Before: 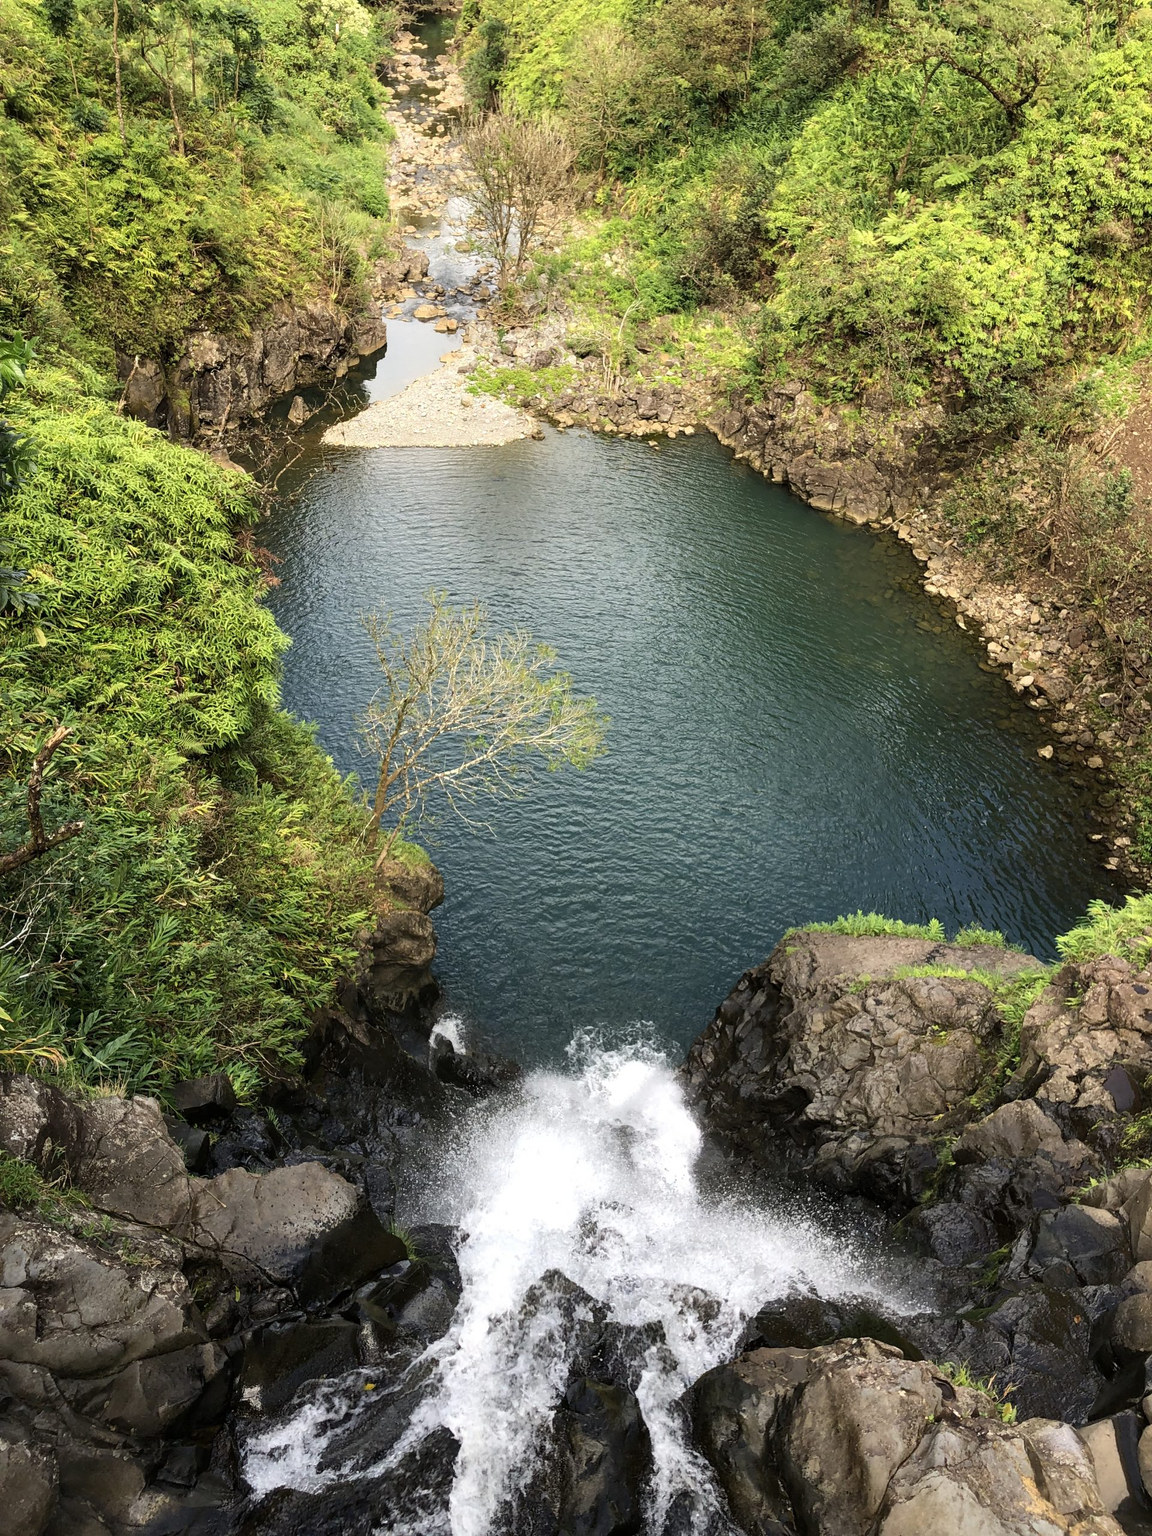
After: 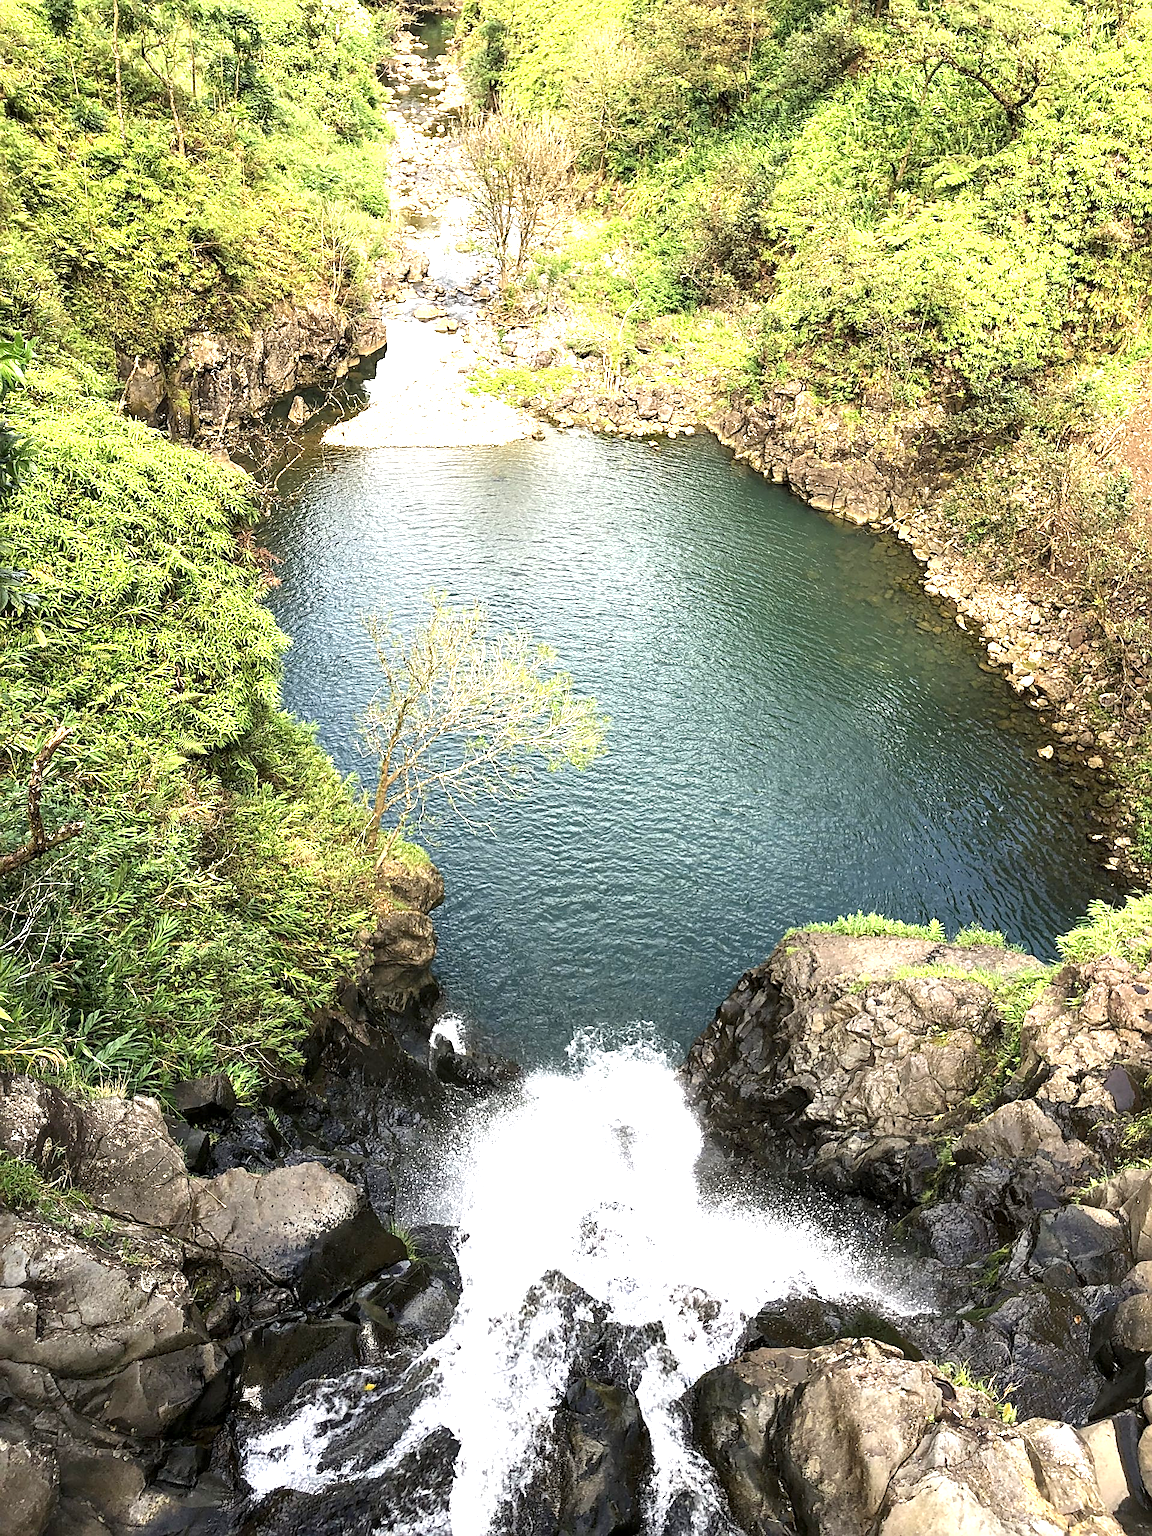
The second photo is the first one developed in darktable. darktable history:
sharpen: on, module defaults
exposure: exposure 1.16 EV, compensate exposure bias true, compensate highlight preservation false
local contrast: highlights 100%, shadows 100%, detail 120%, midtone range 0.2
